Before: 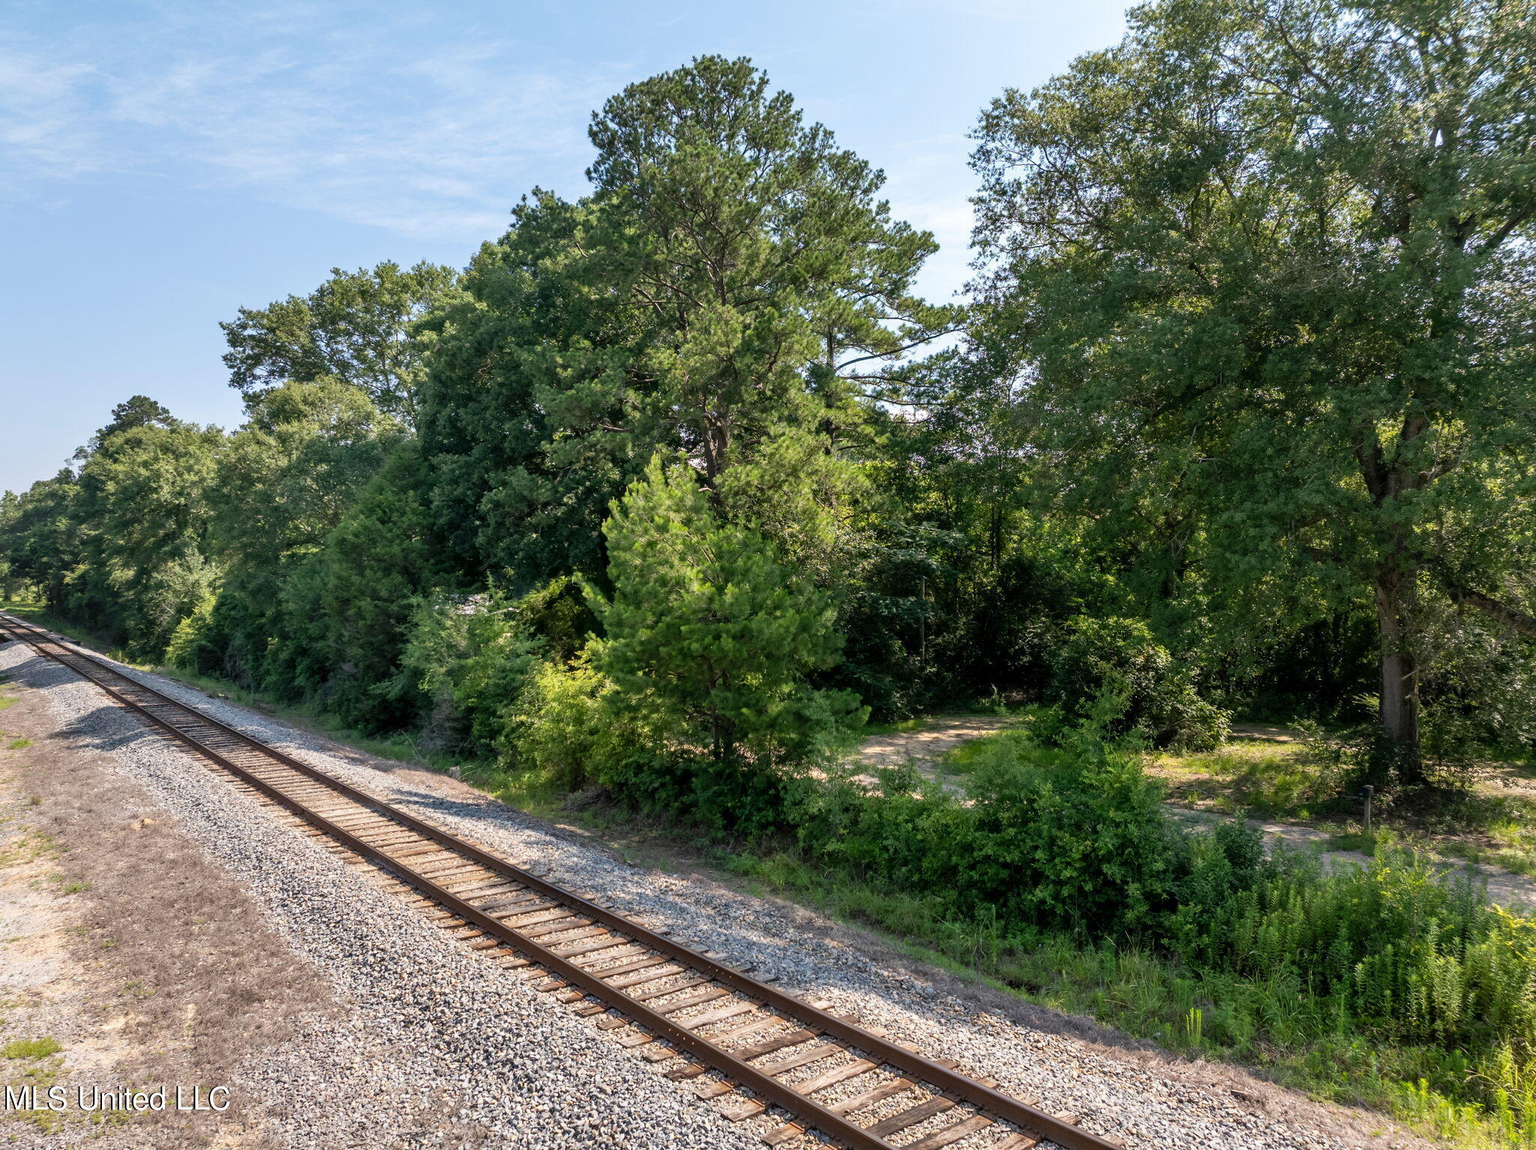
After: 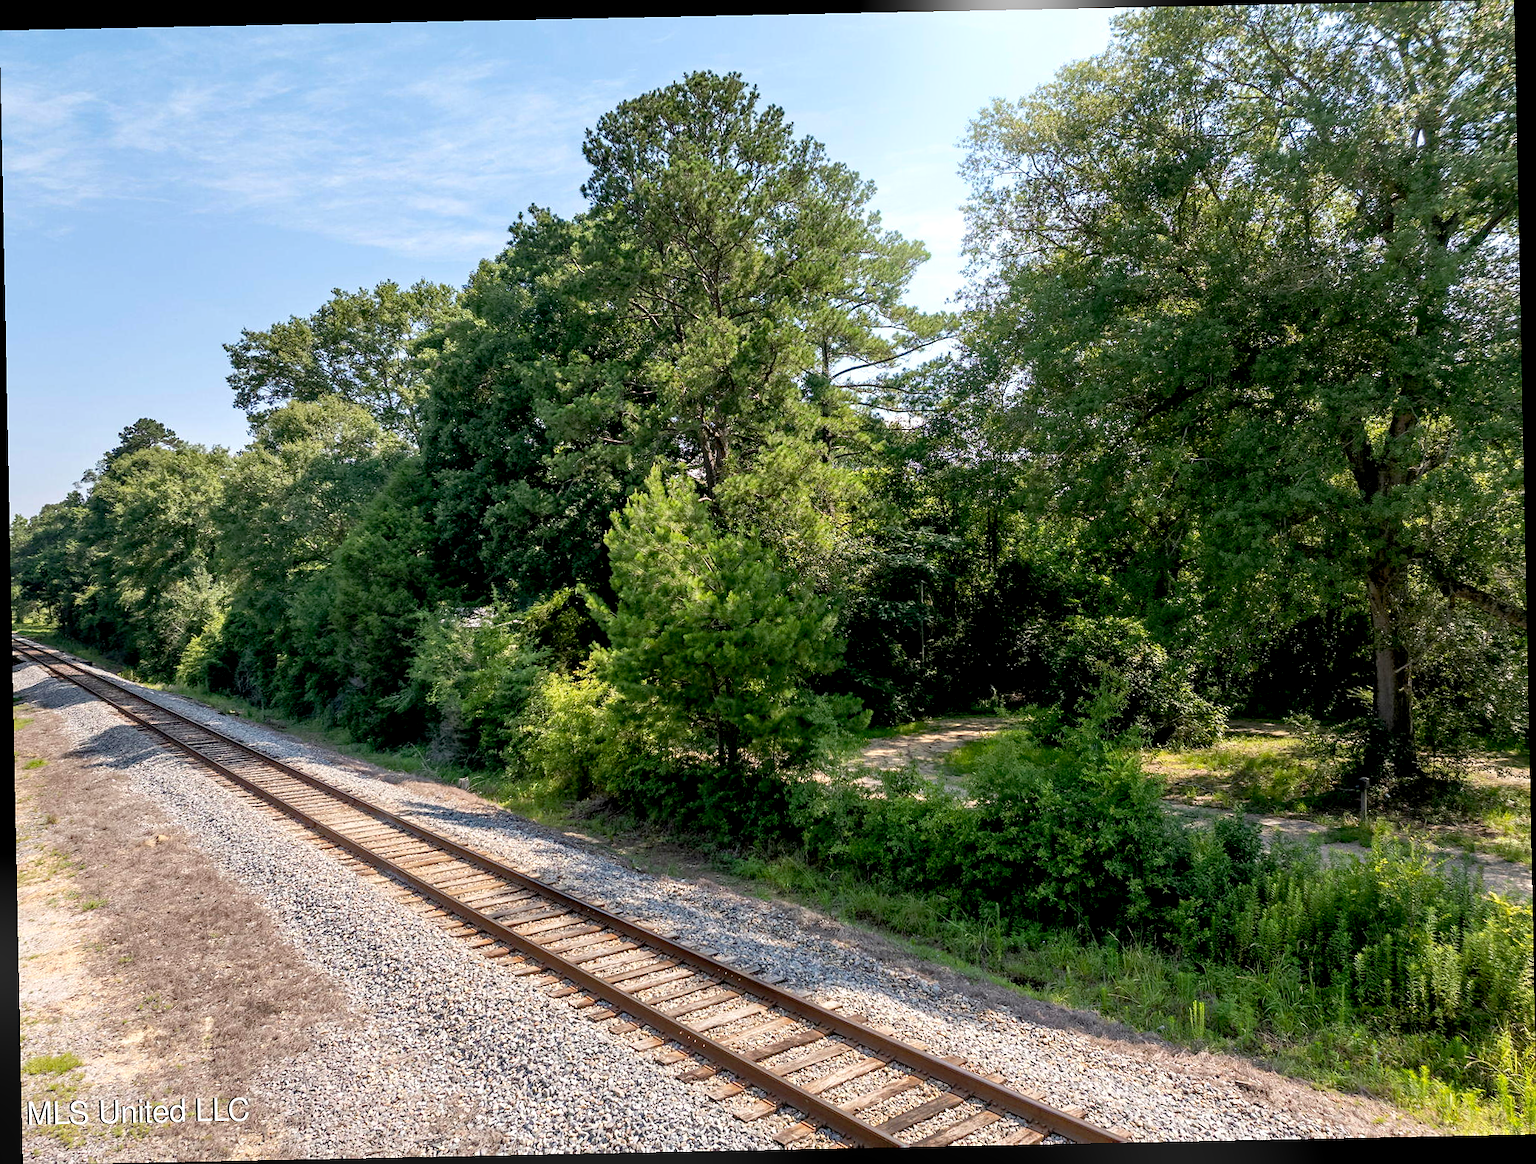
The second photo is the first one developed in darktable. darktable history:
haze removal: compatibility mode true, adaptive false
sharpen: radius 1, threshold 1
exposure: black level correction 0.009, exposure 0.119 EV, compensate highlight preservation false
bloom: size 15%, threshold 97%, strength 7%
rotate and perspective: rotation -1.17°, automatic cropping off
